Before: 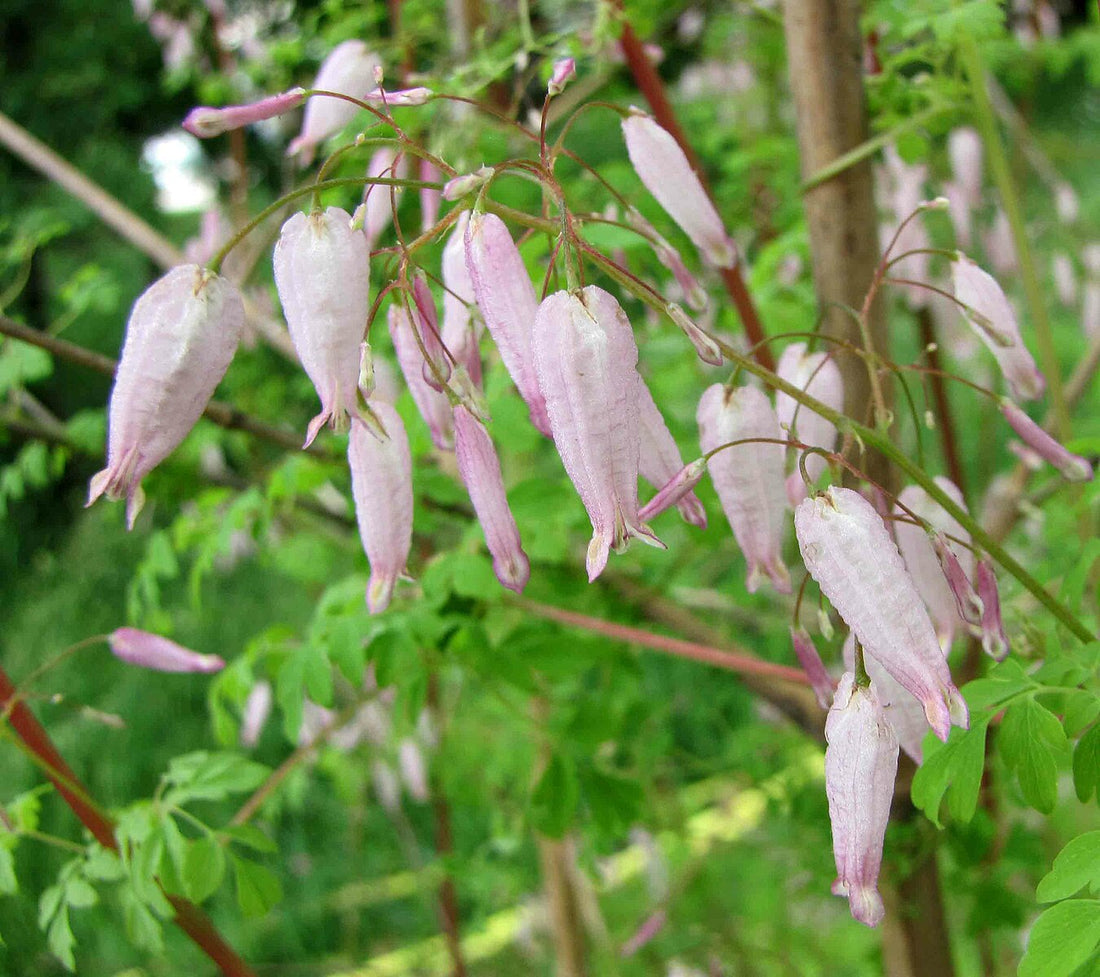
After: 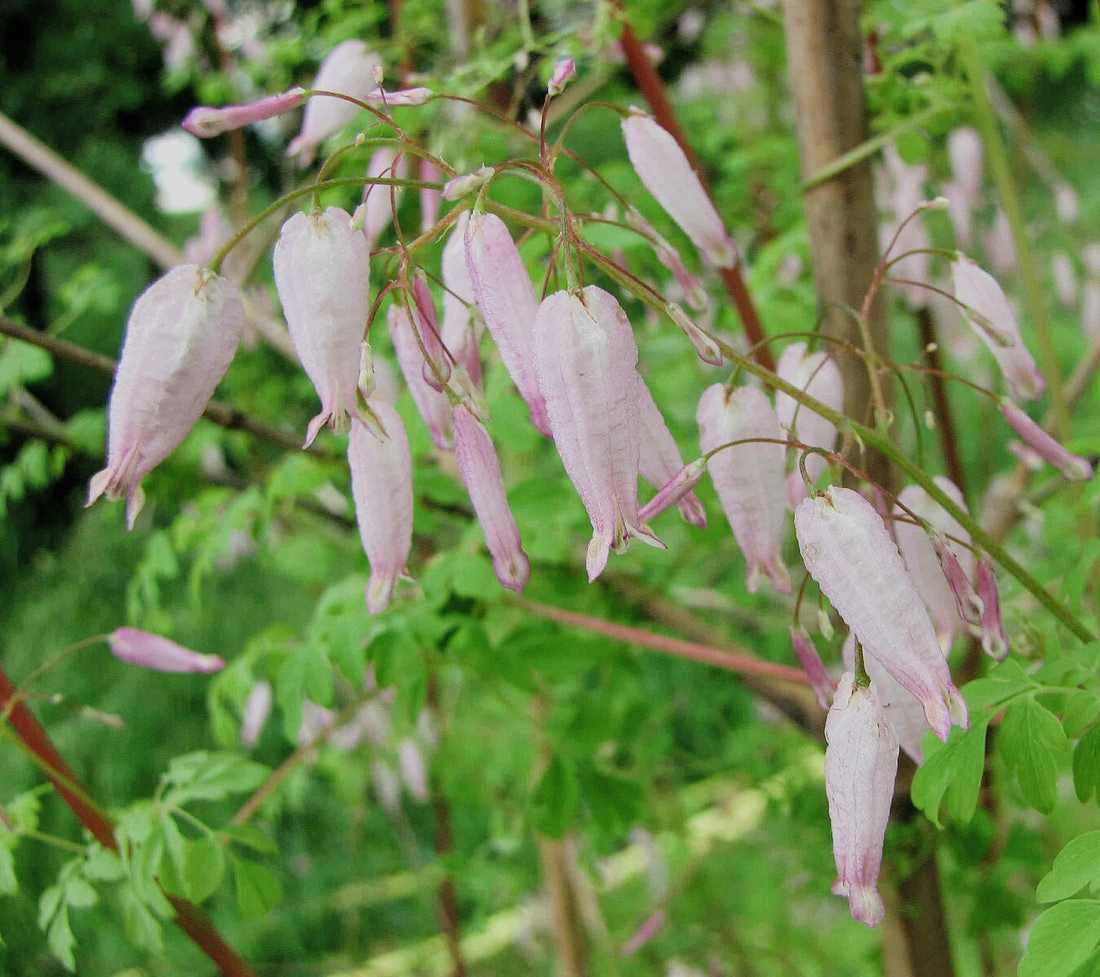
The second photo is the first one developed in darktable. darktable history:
filmic rgb: black relative exposure -7.98 EV, white relative exposure 4.03 EV, threshold 5.95 EV, hardness 4.11, color science v4 (2020), enable highlight reconstruction true
